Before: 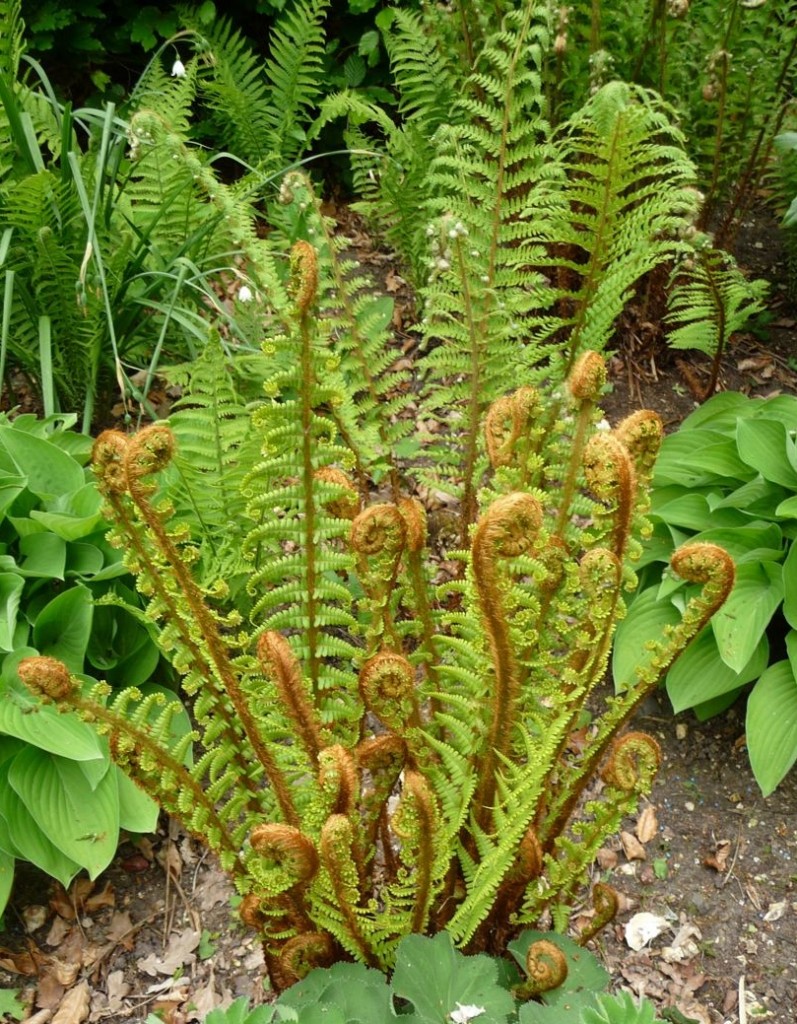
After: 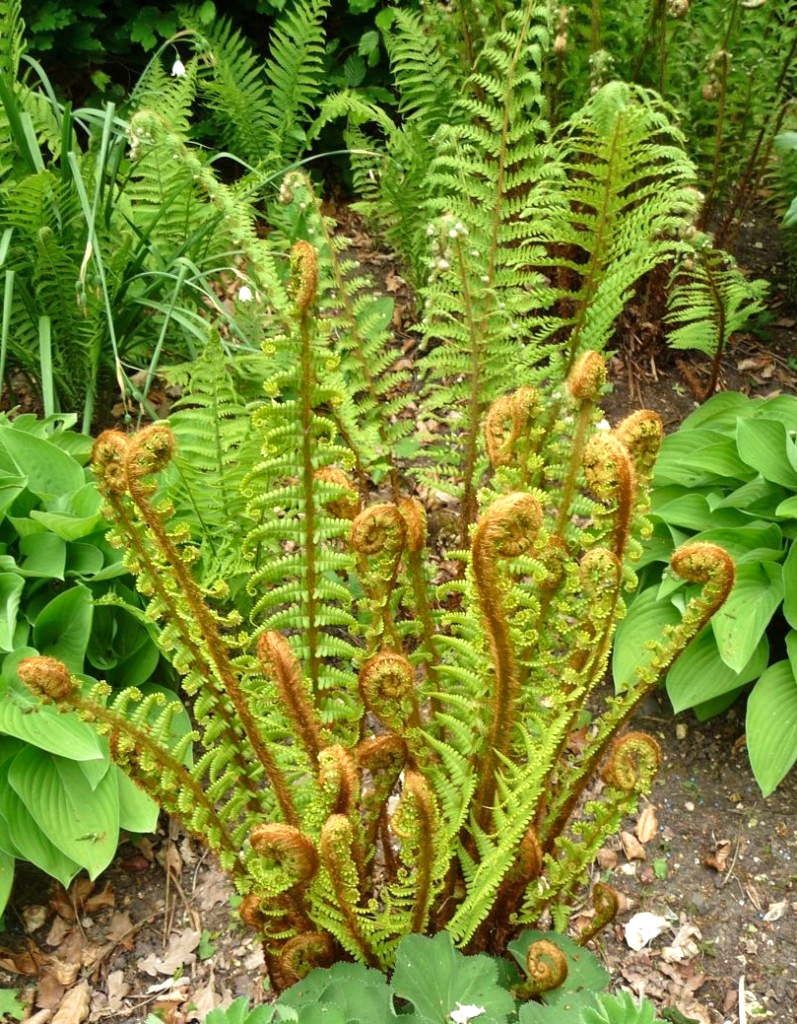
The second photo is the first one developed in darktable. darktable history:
shadows and highlights: low approximation 0.01, soften with gaussian
exposure: exposure 0.372 EV, compensate exposure bias true, compensate highlight preservation false
velvia: strength 14.94%
